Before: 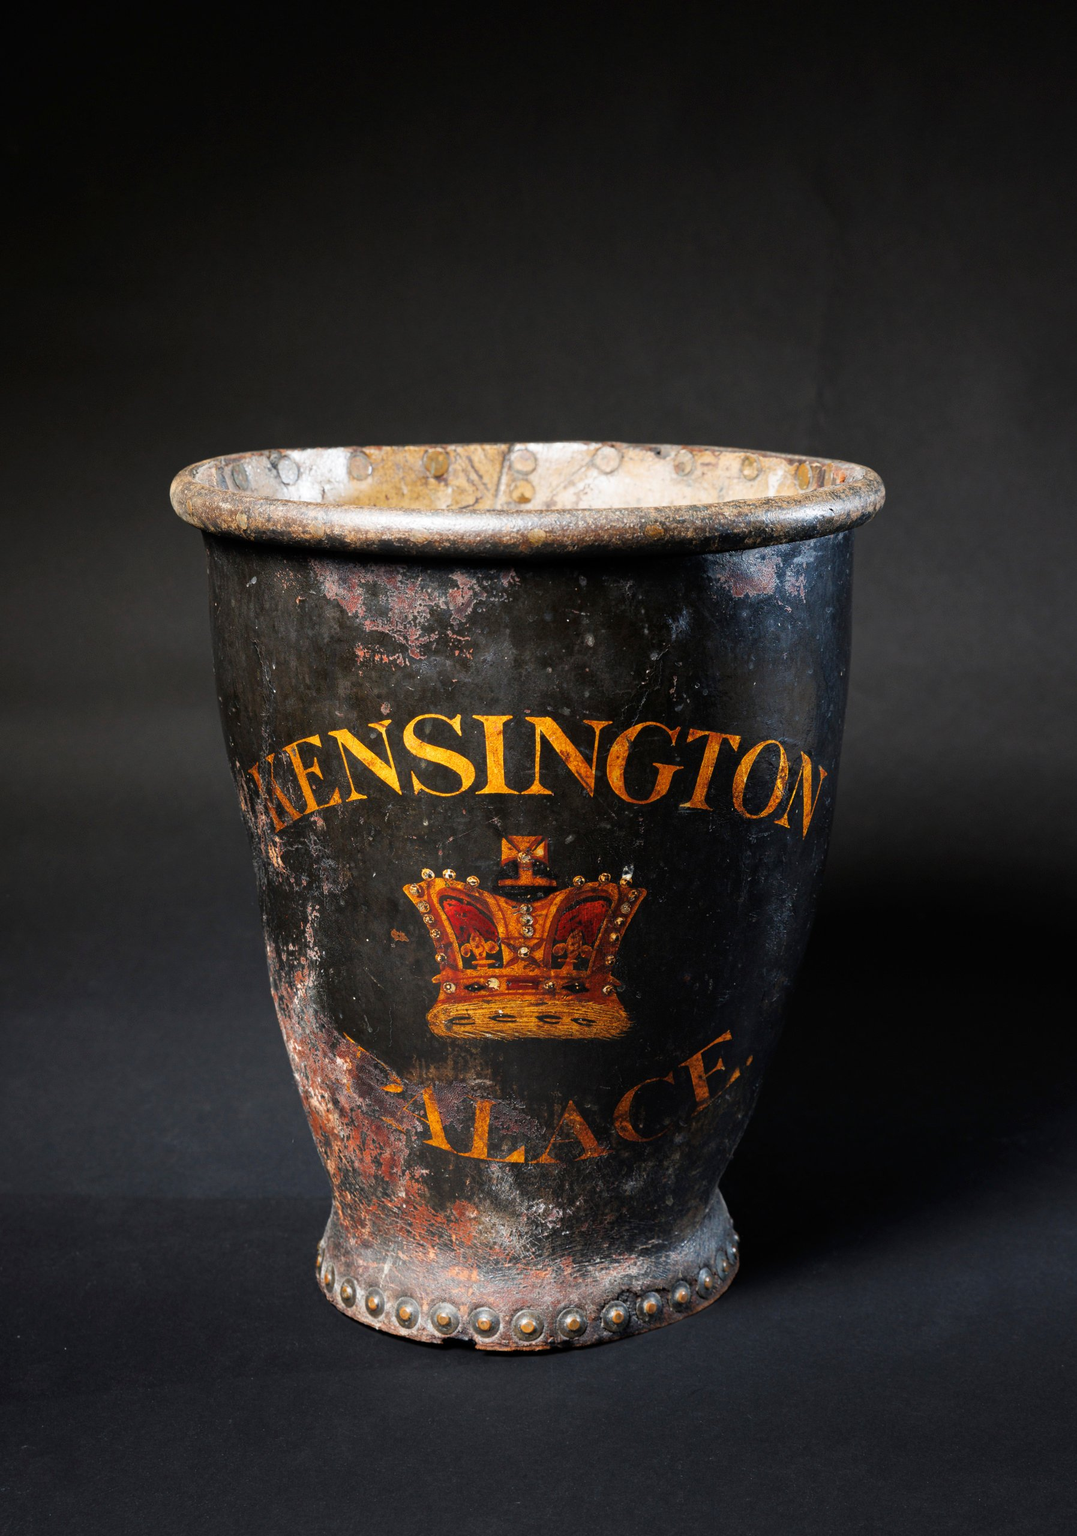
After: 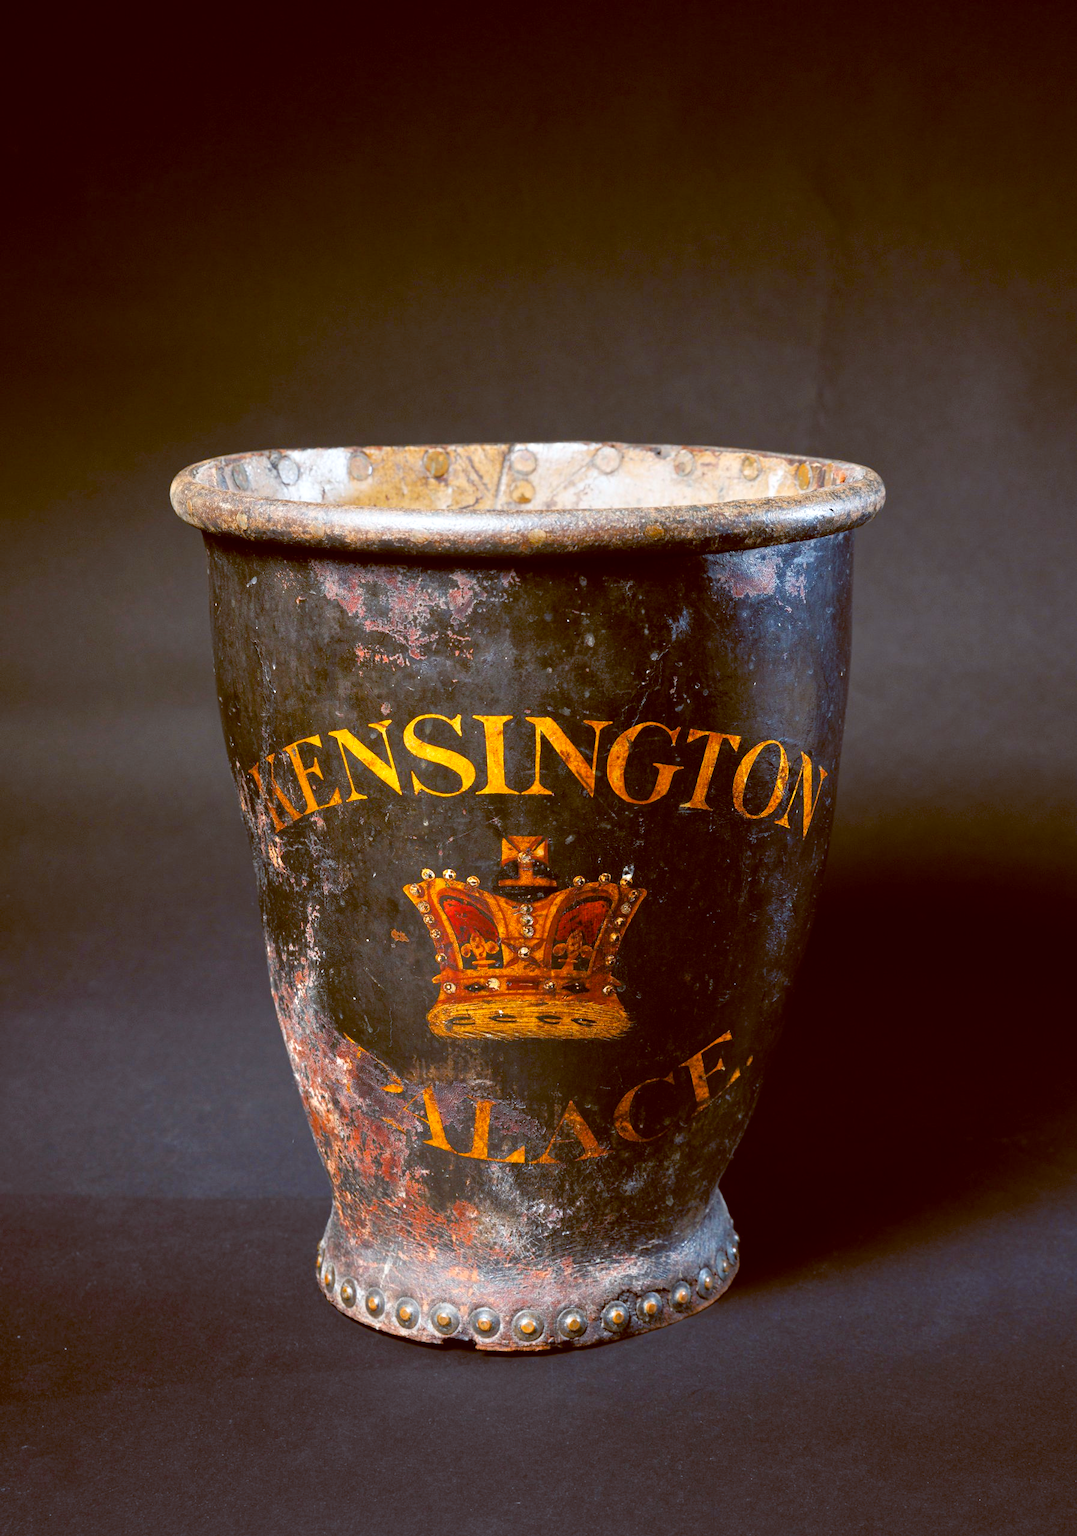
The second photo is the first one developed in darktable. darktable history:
tone equalizer: -8 EV 1 EV, -7 EV 1 EV, -6 EV 1 EV, -5 EV 1 EV, -4 EV 1 EV, -3 EV 0.75 EV, -2 EV 0.5 EV, -1 EV 0.25 EV
color balance: lift [1, 1.015, 1.004, 0.985], gamma [1, 0.958, 0.971, 1.042], gain [1, 0.956, 0.977, 1.044]
color balance rgb: perceptual saturation grading › global saturation 10%, global vibrance 10%
